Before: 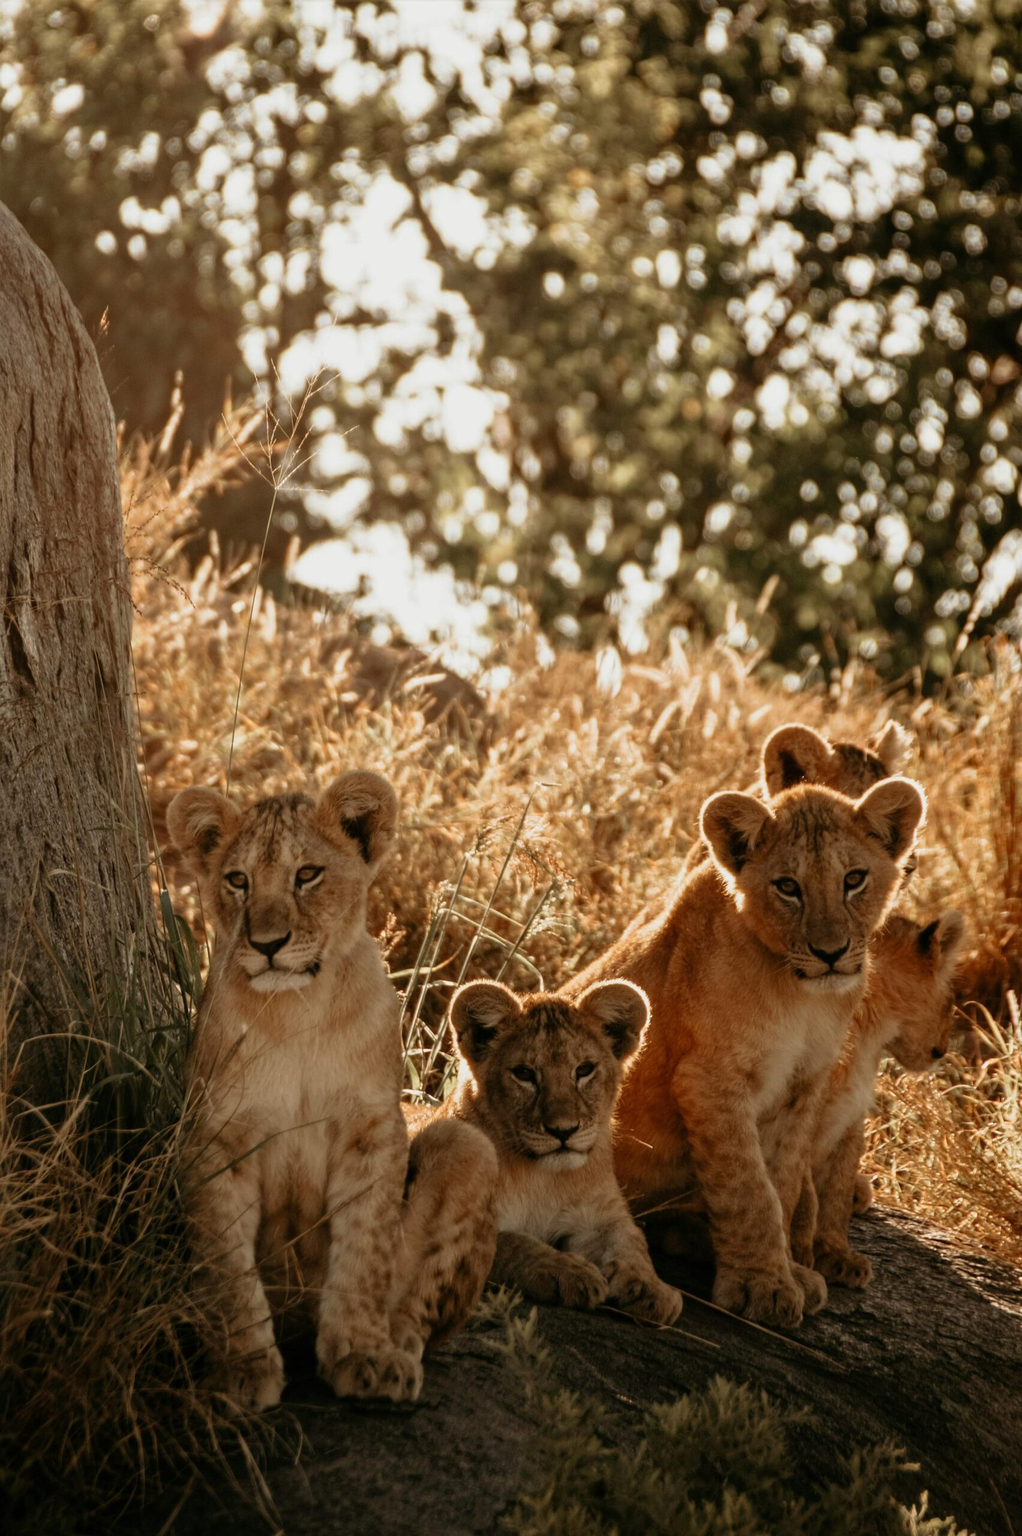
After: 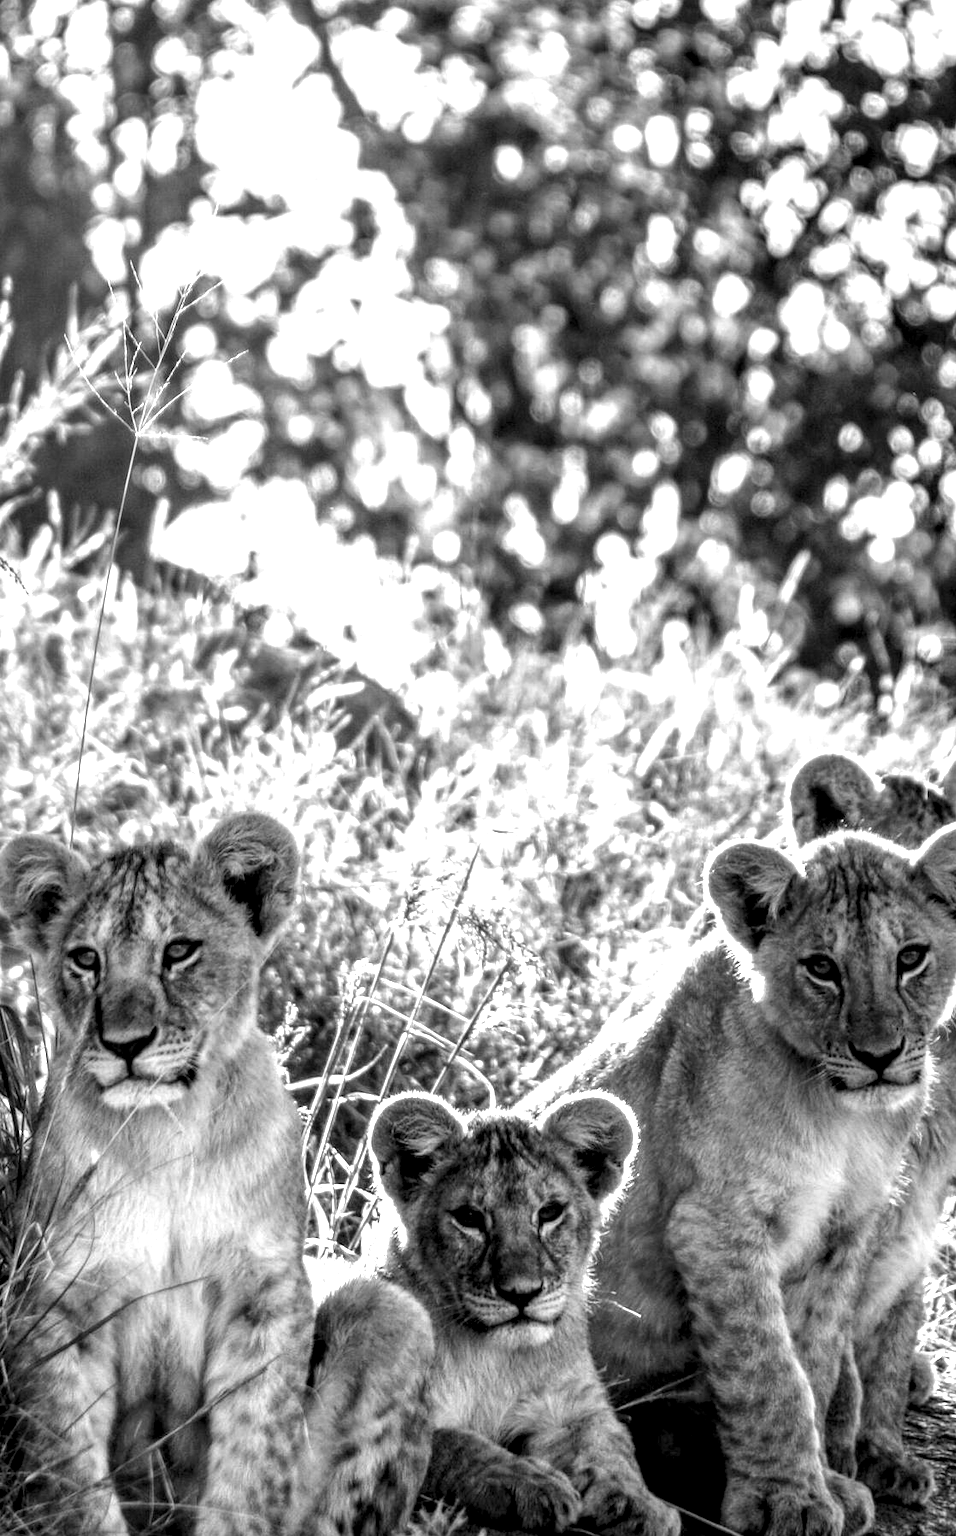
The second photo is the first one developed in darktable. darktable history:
crop and rotate: left 17.046%, top 10.659%, right 12.989%, bottom 14.553%
white balance: red 1.08, blue 0.791
monochrome: on, module defaults
local contrast: highlights 19%, detail 186%
color balance rgb: perceptual saturation grading › global saturation 20%, global vibrance 20%
graduated density: hue 238.83°, saturation 50%
exposure: black level correction 0, exposure 1.5 EV, compensate highlight preservation false
